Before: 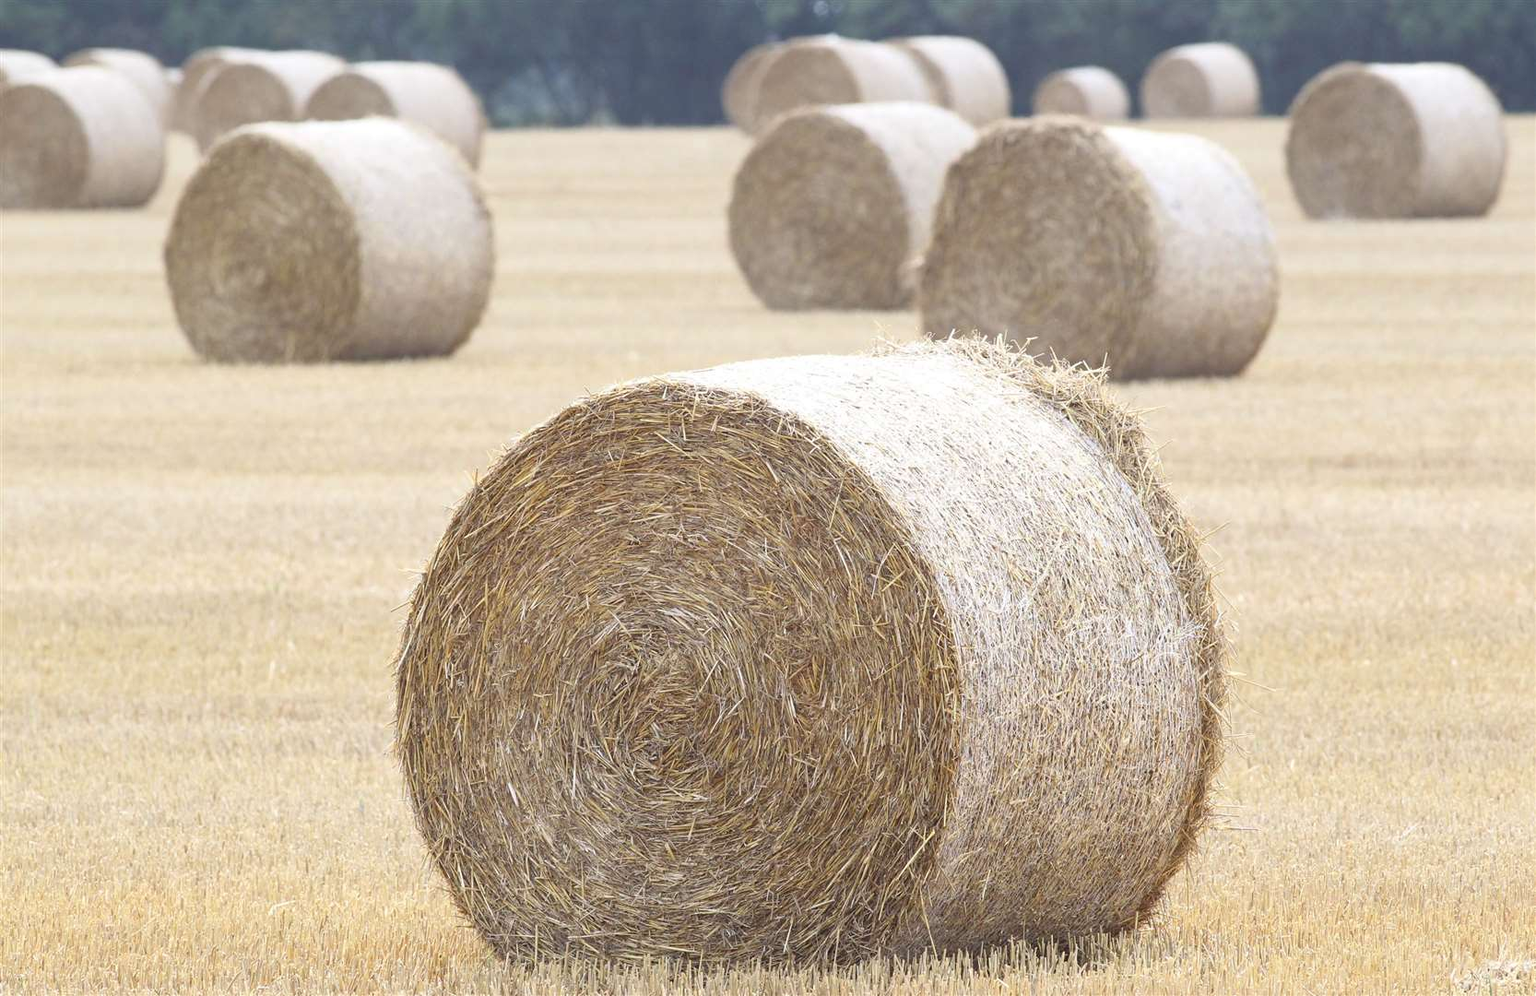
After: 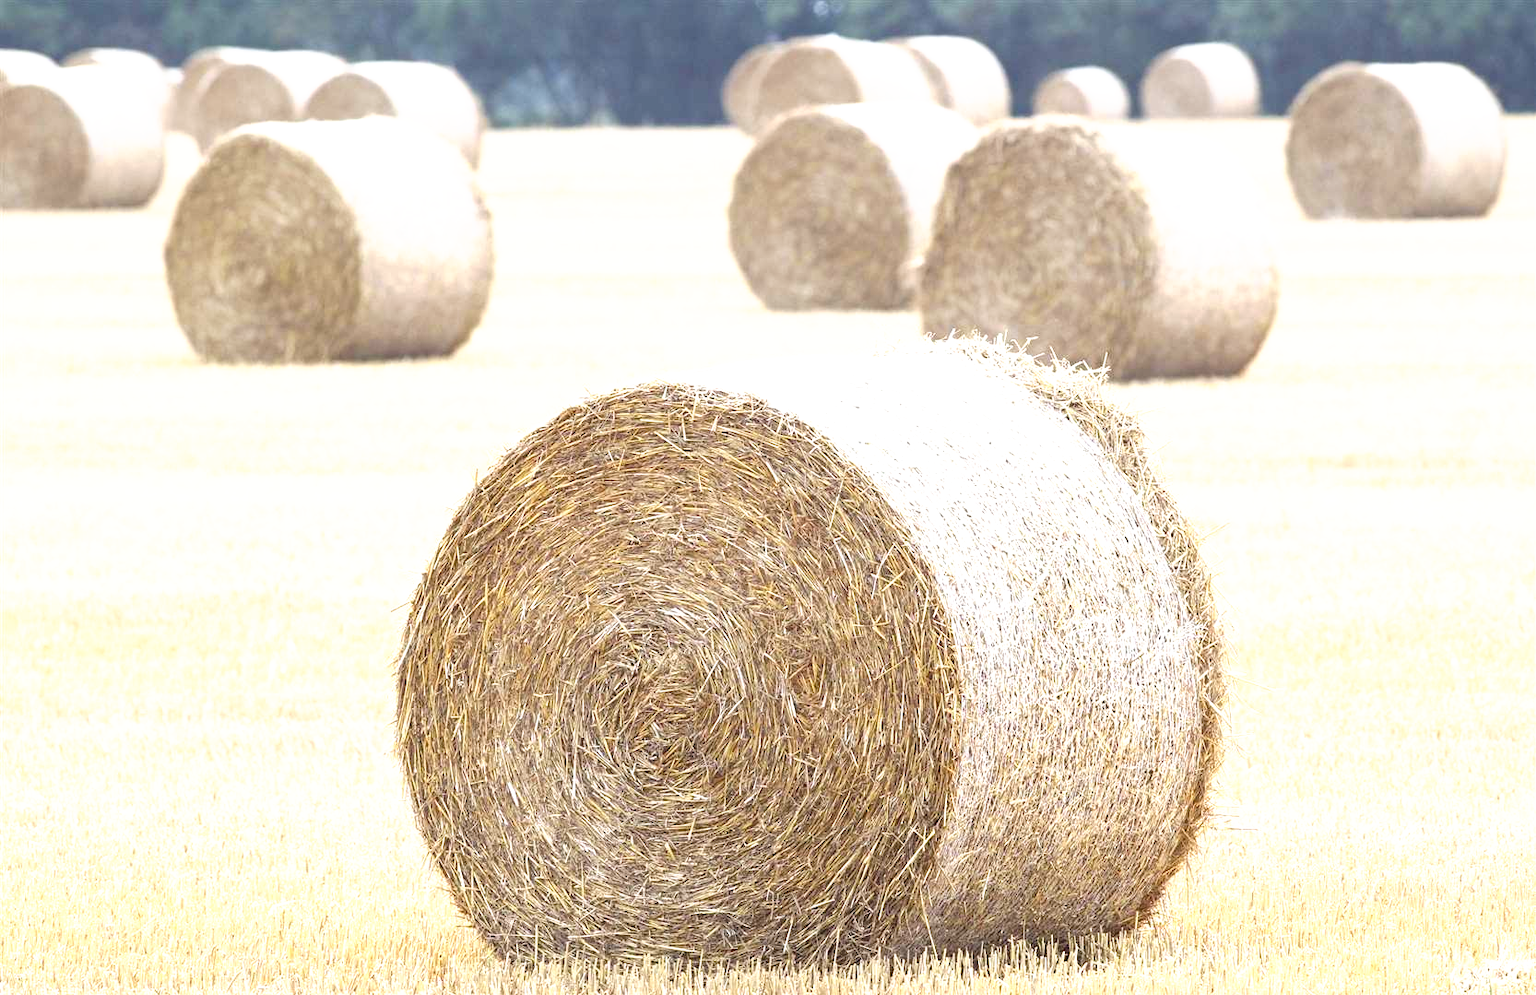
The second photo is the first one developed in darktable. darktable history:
tone curve: curves: ch0 [(0, 0) (0.003, 0.002) (0.011, 0.006) (0.025, 0.014) (0.044, 0.025) (0.069, 0.039) (0.1, 0.056) (0.136, 0.086) (0.177, 0.129) (0.224, 0.183) (0.277, 0.247) (0.335, 0.318) (0.399, 0.395) (0.468, 0.48) (0.543, 0.571) (0.623, 0.668) (0.709, 0.773) (0.801, 0.873) (0.898, 0.978) (1, 1)], preserve colors none
exposure: black level correction 0.001, exposure 0.5 EV, compensate exposure bias true, compensate highlight preservation false
